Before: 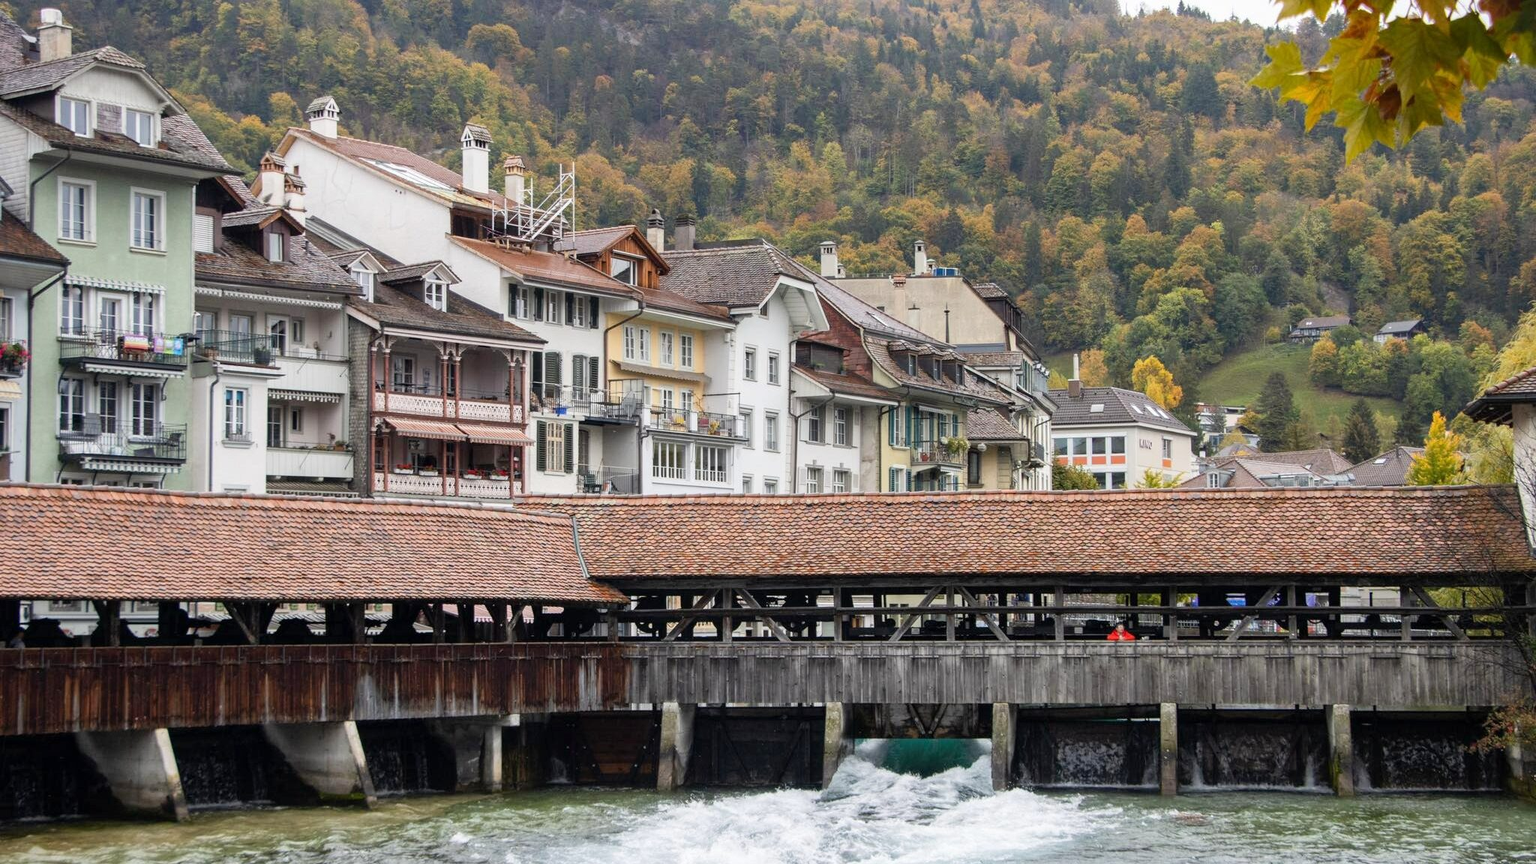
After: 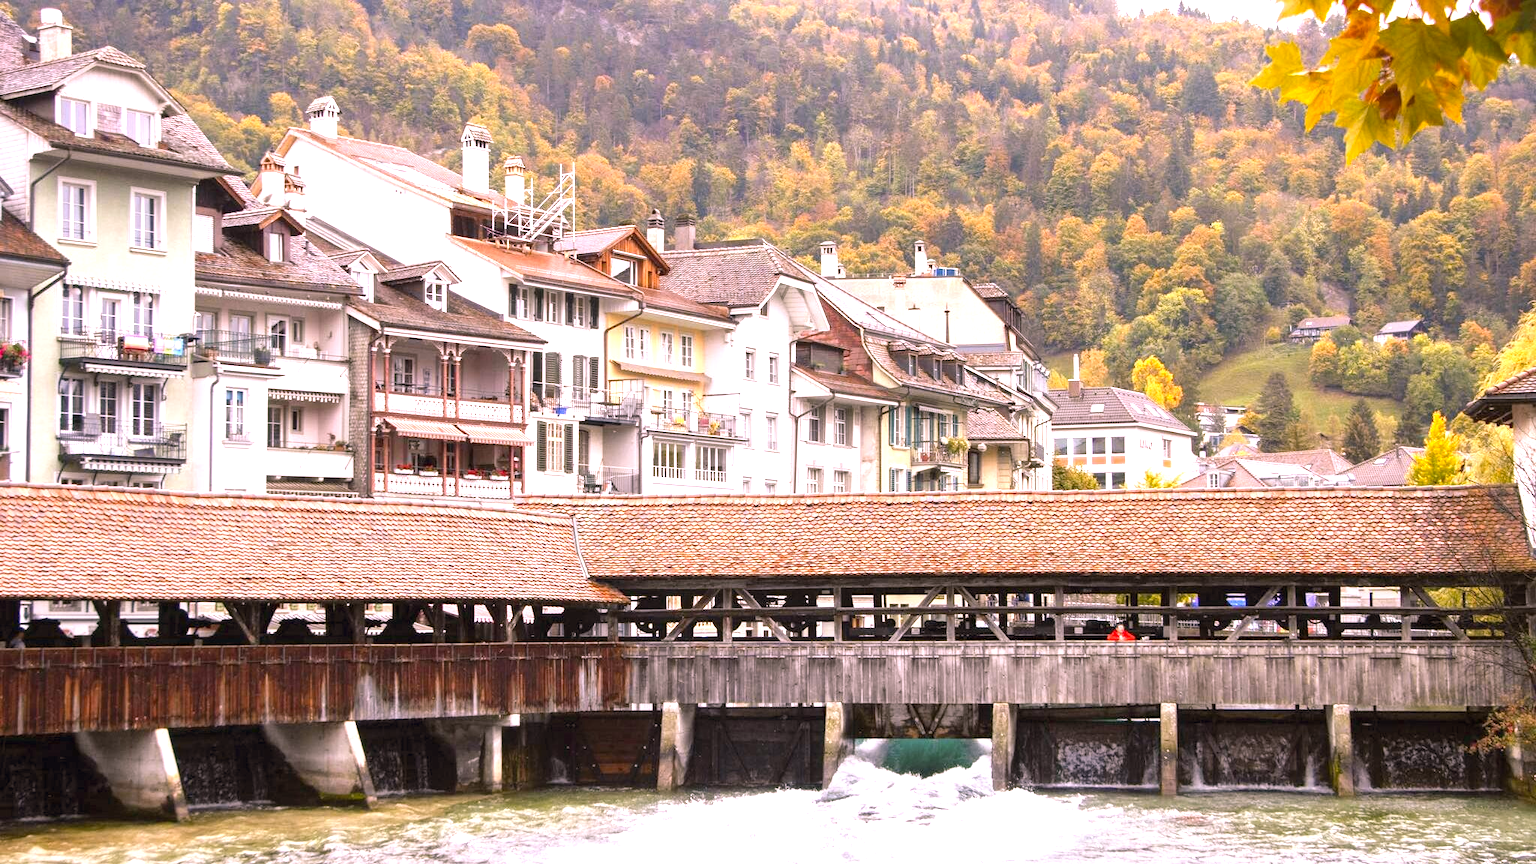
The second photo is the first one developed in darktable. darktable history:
color balance rgb: shadows lift › luminance -5%, shadows lift › chroma 1.1%, shadows lift › hue 219°, power › luminance 10%, power › chroma 2.83%, power › hue 60°, highlights gain › chroma 4.52%, highlights gain › hue 33.33°, saturation formula JzAzBz (2021)
white balance: red 0.967, blue 1.119, emerald 0.756
exposure: black level correction 0, exposure 1.2 EV, compensate exposure bias true, compensate highlight preservation false
